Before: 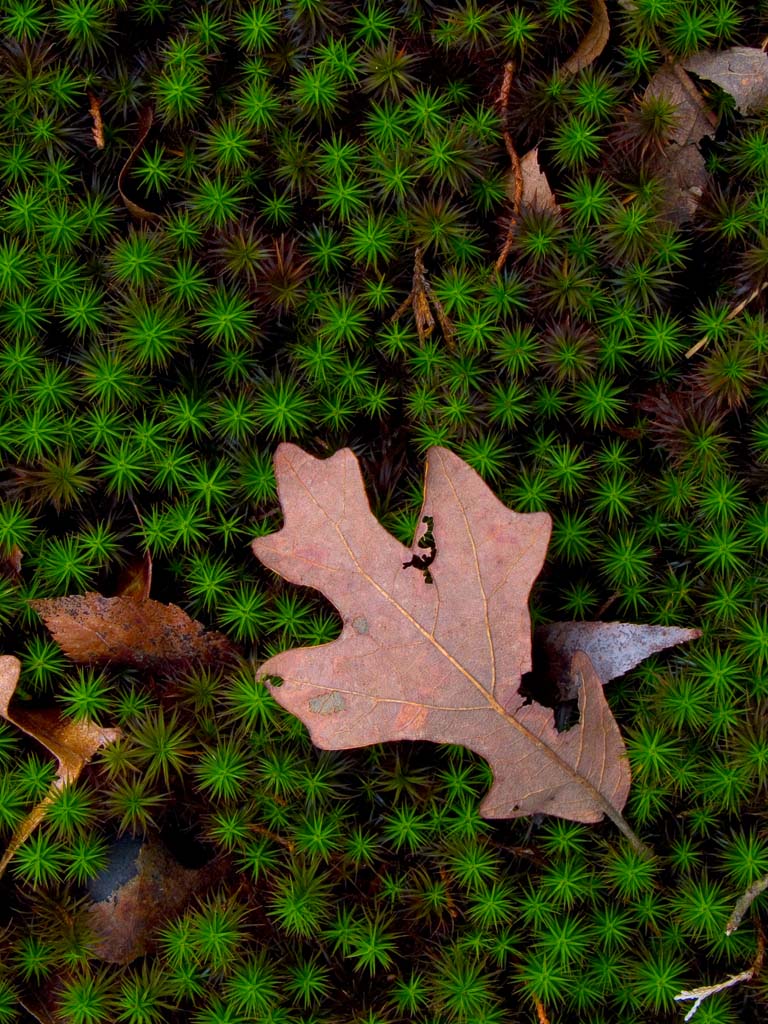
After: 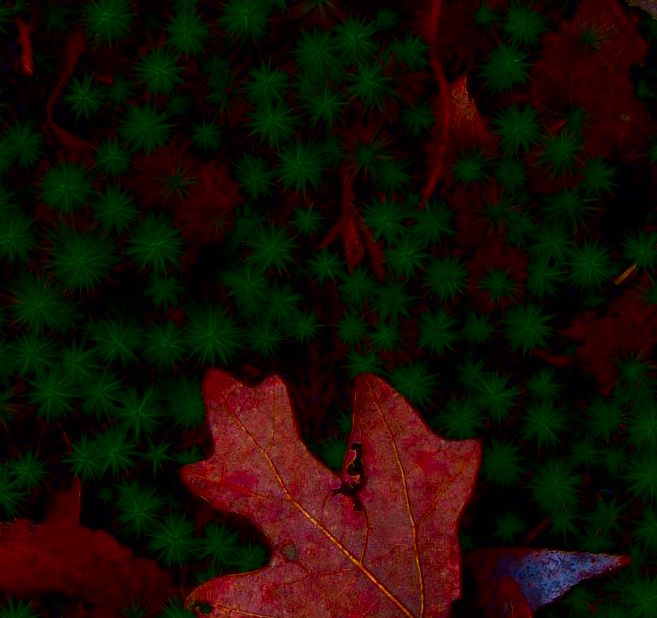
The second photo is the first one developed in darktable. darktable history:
contrast brightness saturation: brightness -1, saturation 1
crop and rotate: left 9.345%, top 7.22%, right 4.982%, bottom 32.331%
